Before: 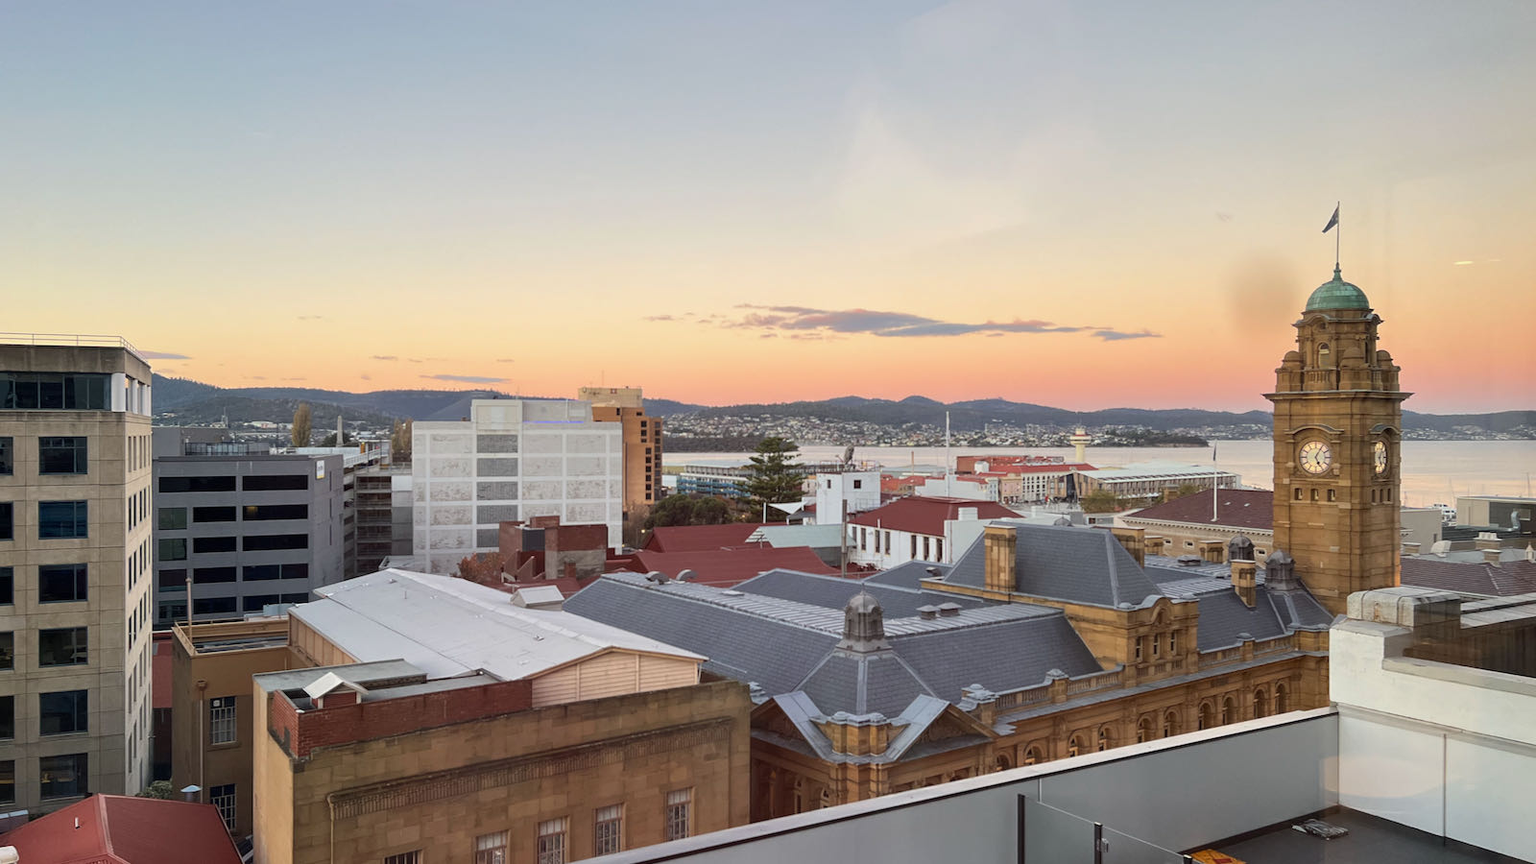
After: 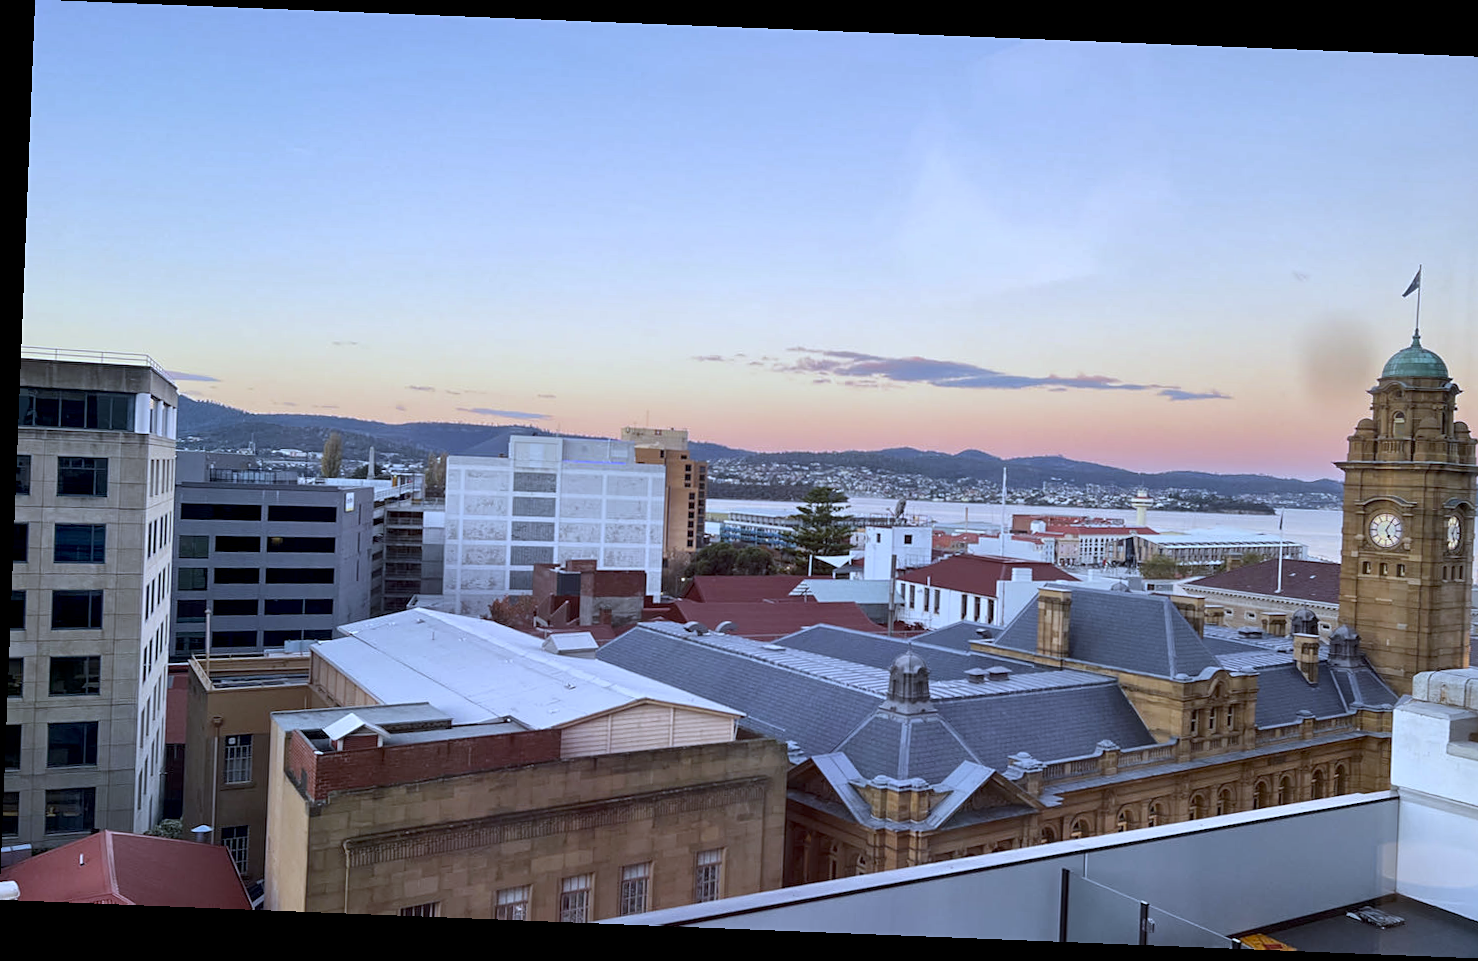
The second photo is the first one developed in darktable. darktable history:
rotate and perspective: rotation 2.27°, automatic cropping off
white balance: red 0.871, blue 1.249
local contrast: mode bilateral grid, contrast 20, coarseness 50, detail 120%, midtone range 0.2
contrast brightness saturation: saturation -0.05
sharpen: amount 0.2
crop: right 9.509%, bottom 0.031%
